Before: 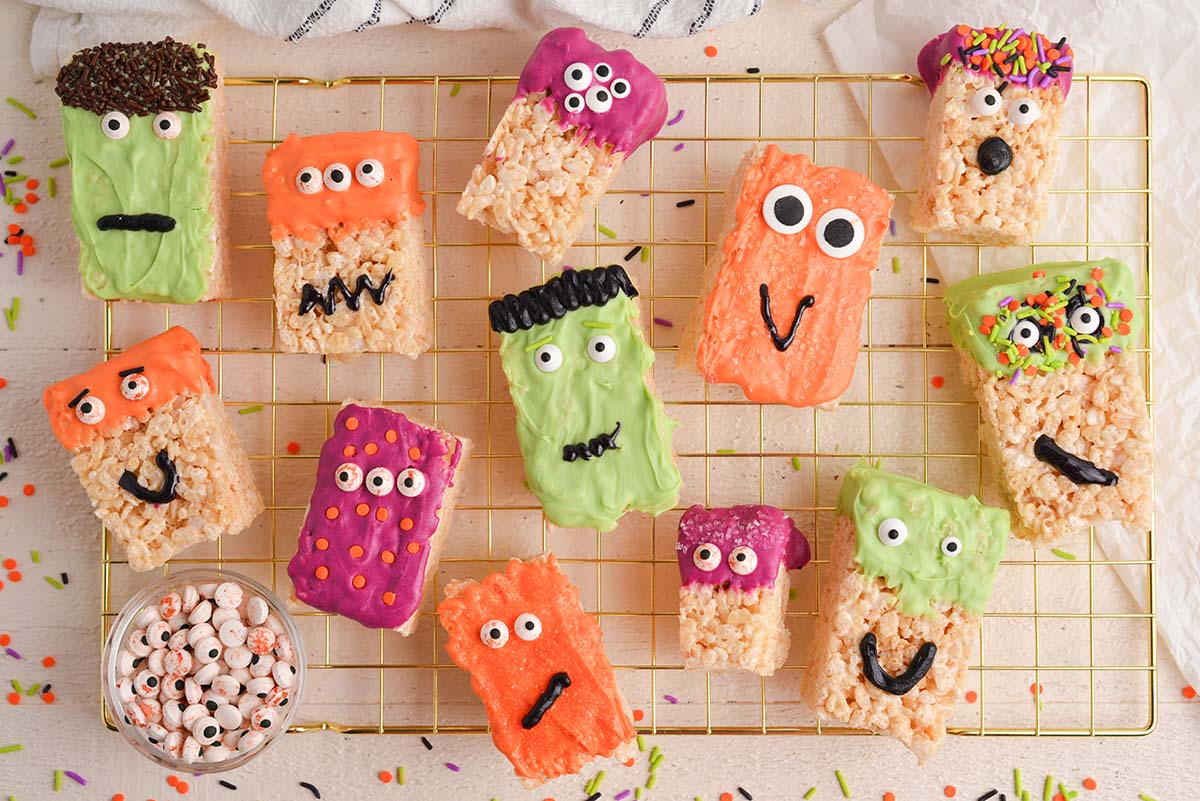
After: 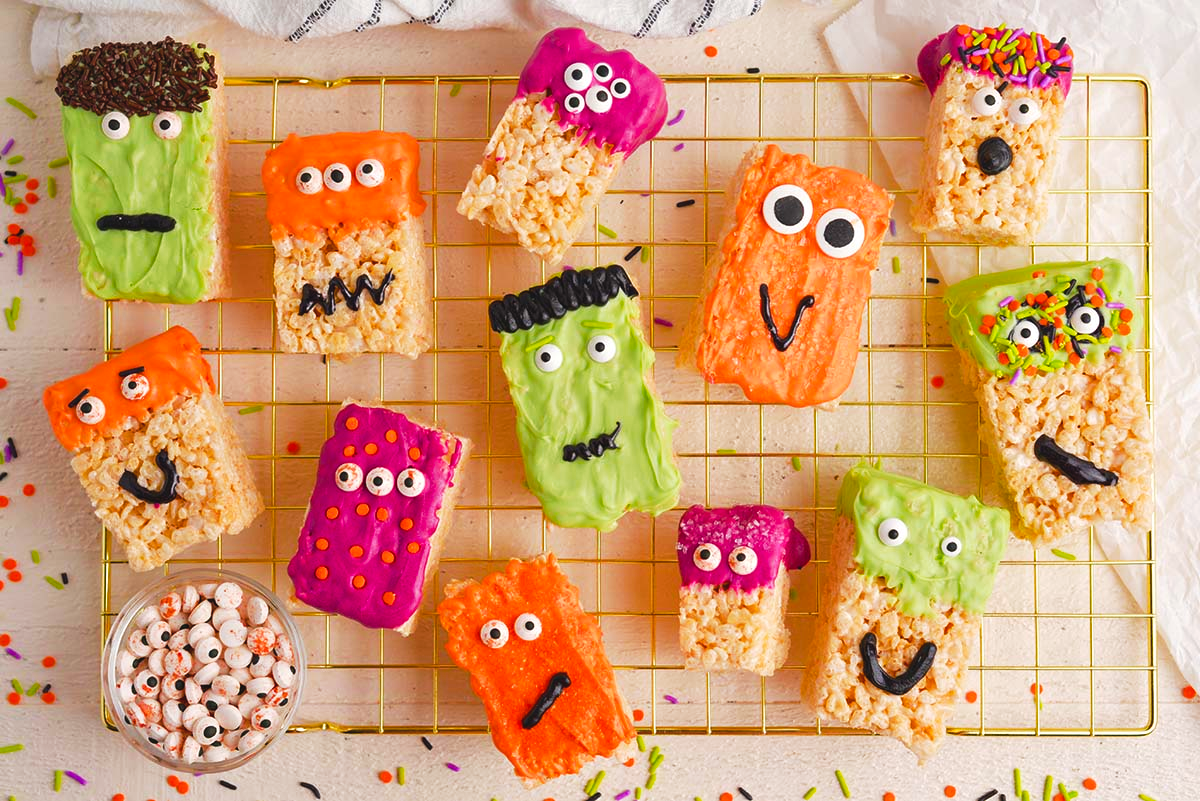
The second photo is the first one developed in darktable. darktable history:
tone curve: curves: ch0 [(0, 0.045) (0.155, 0.169) (0.46, 0.466) (0.751, 0.788) (1, 0.961)]; ch1 [(0, 0) (0.43, 0.408) (0.472, 0.469) (0.505, 0.503) (0.553, 0.563) (0.592, 0.581) (0.631, 0.625) (1, 1)]; ch2 [(0, 0) (0.505, 0.495) (0.55, 0.557) (0.583, 0.573) (1, 1)], preserve colors none
tone equalizer: -8 EV -0.001 EV, -7 EV 0.001 EV, -6 EV -0.003 EV, -5 EV -0.01 EV, -4 EV -0.071 EV, -3 EV -0.203 EV, -2 EV -0.261 EV, -1 EV 0.111 EV, +0 EV 0.318 EV, edges refinement/feathering 500, mask exposure compensation -1.57 EV, preserve details no
color balance rgb: perceptual saturation grading › global saturation 30.623%, perceptual brilliance grading › global brilliance 3.086%, global vibrance 14.871%
